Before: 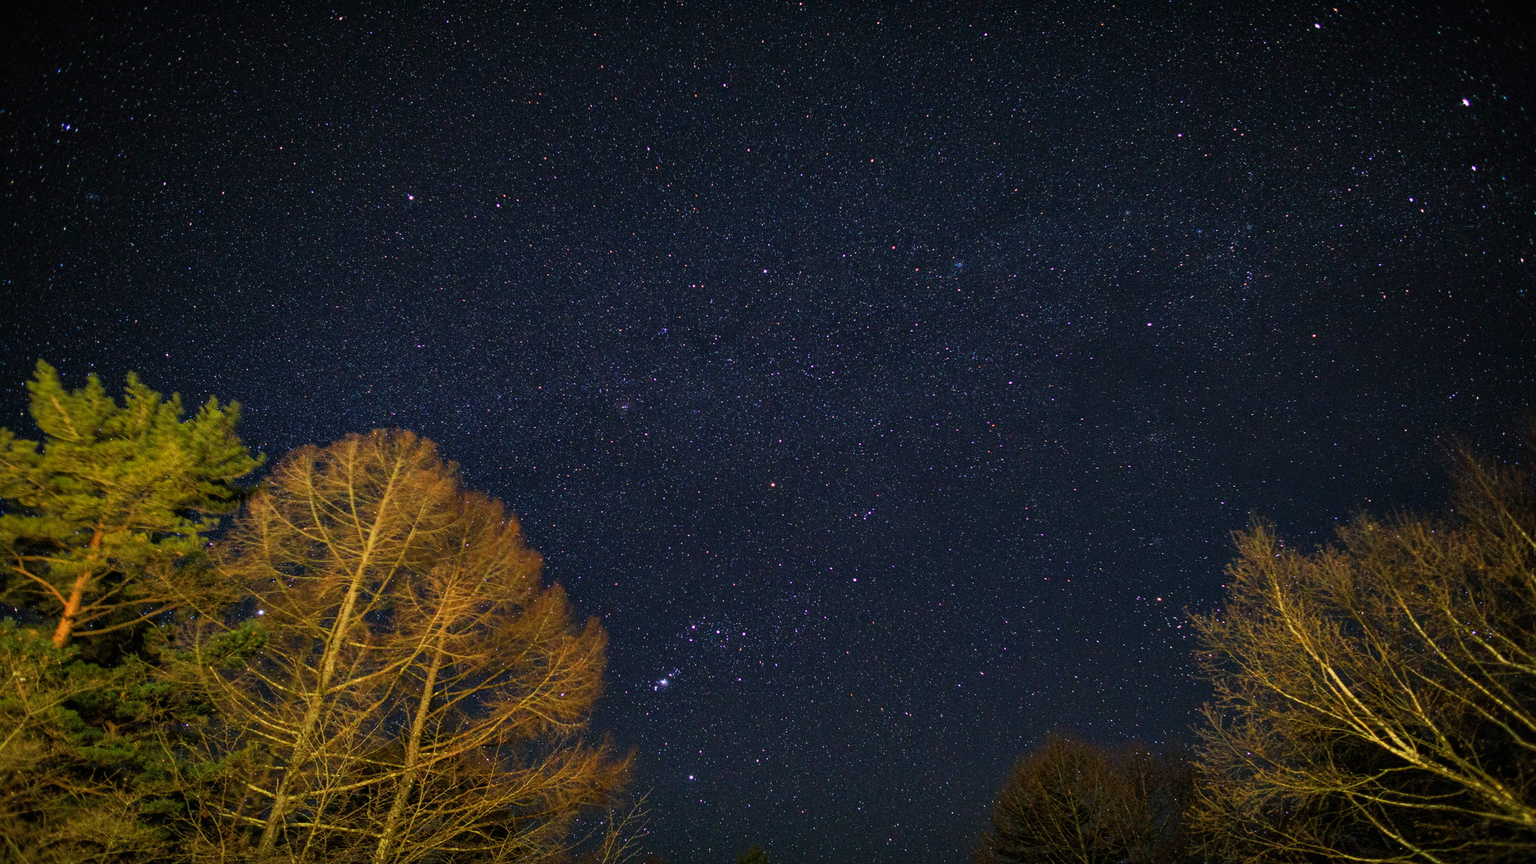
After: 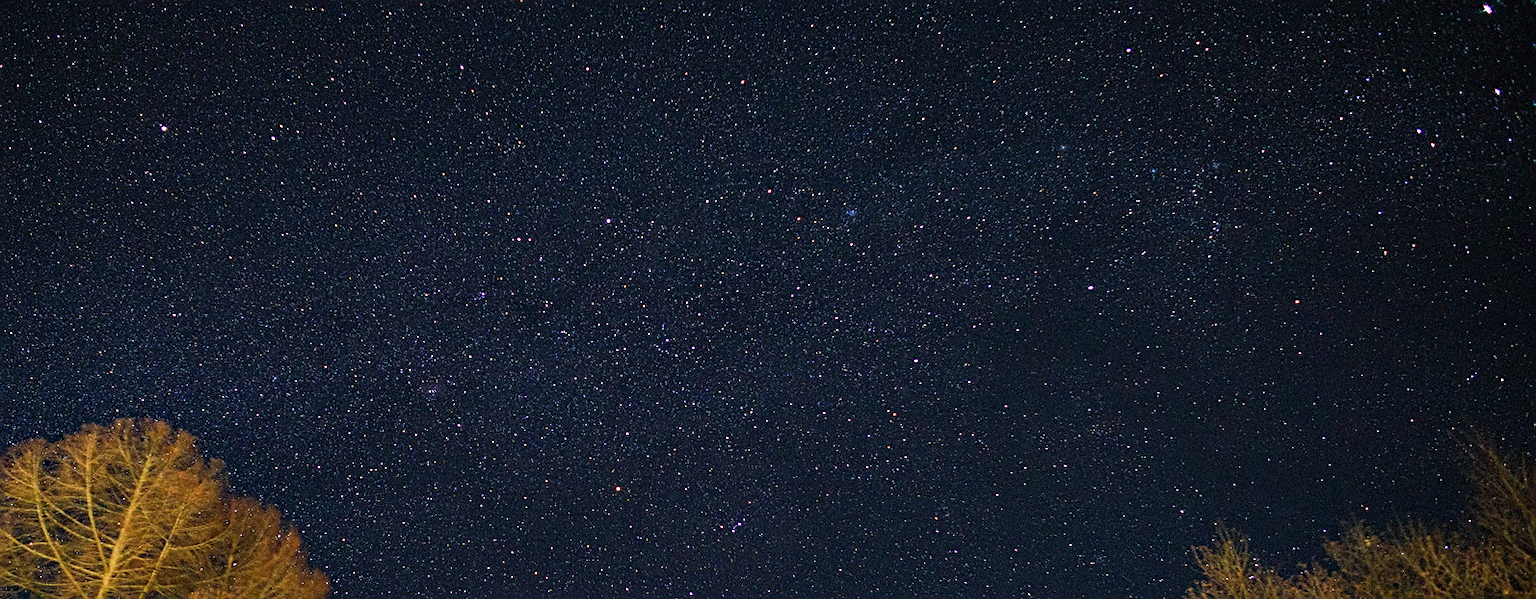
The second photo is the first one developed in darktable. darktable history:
haze removal: compatibility mode true, adaptive false
crop: left 18.267%, top 11.087%, right 1.986%, bottom 33.551%
sharpen: on, module defaults
